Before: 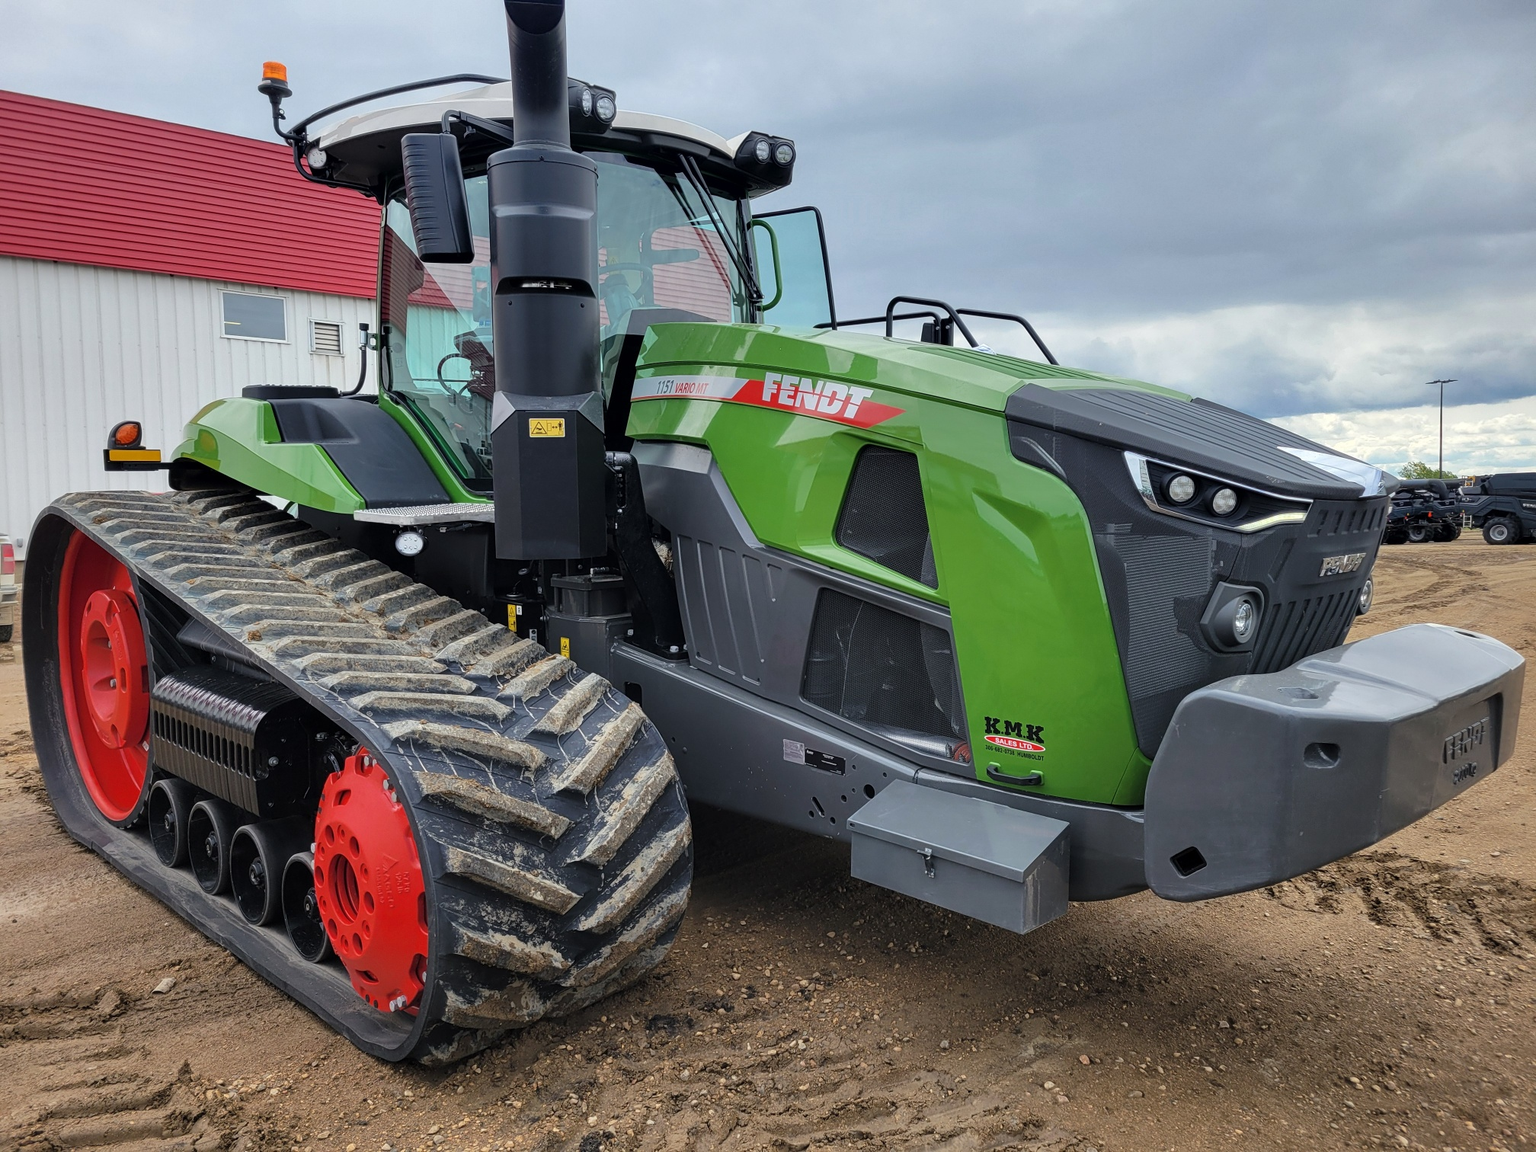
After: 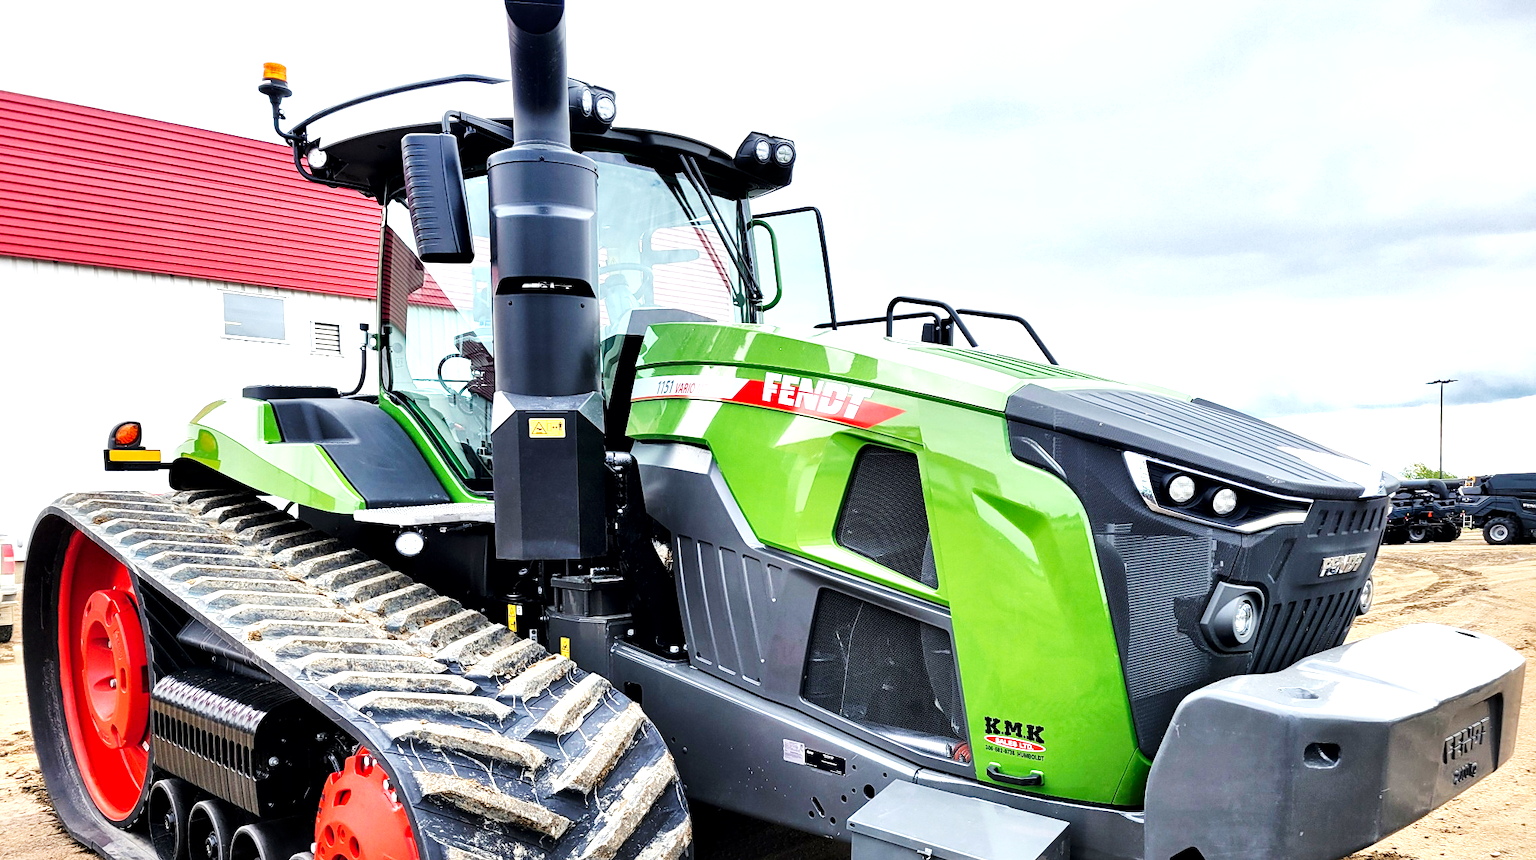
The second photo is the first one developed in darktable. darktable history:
crop: bottom 24.952%
shadows and highlights: radius 45.88, white point adjustment 6.51, compress 79.6%, soften with gaussian
local contrast: mode bilateral grid, contrast 24, coarseness 61, detail 152%, midtone range 0.2
tone equalizer: on, module defaults
color correction: highlights b* 0.004
base curve: curves: ch0 [(0, 0) (0.007, 0.004) (0.027, 0.03) (0.046, 0.07) (0.207, 0.54) (0.442, 0.872) (0.673, 0.972) (1, 1)], preserve colors none
